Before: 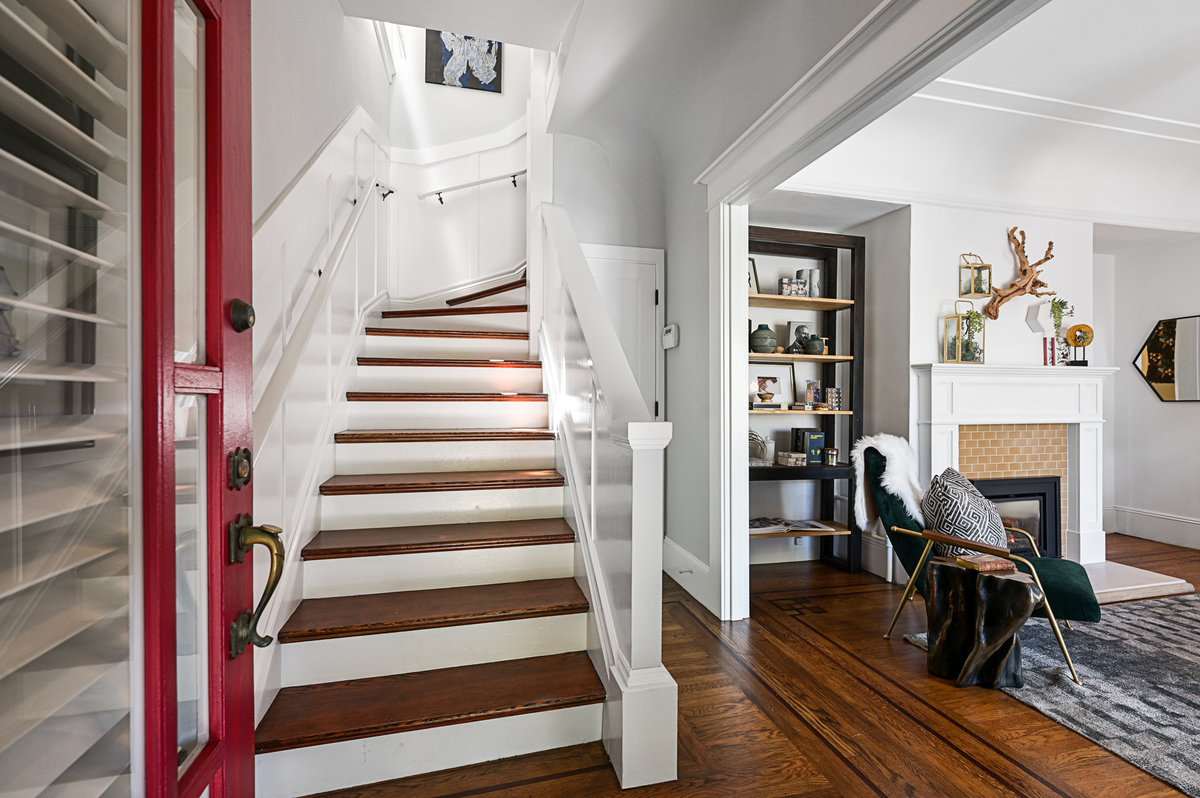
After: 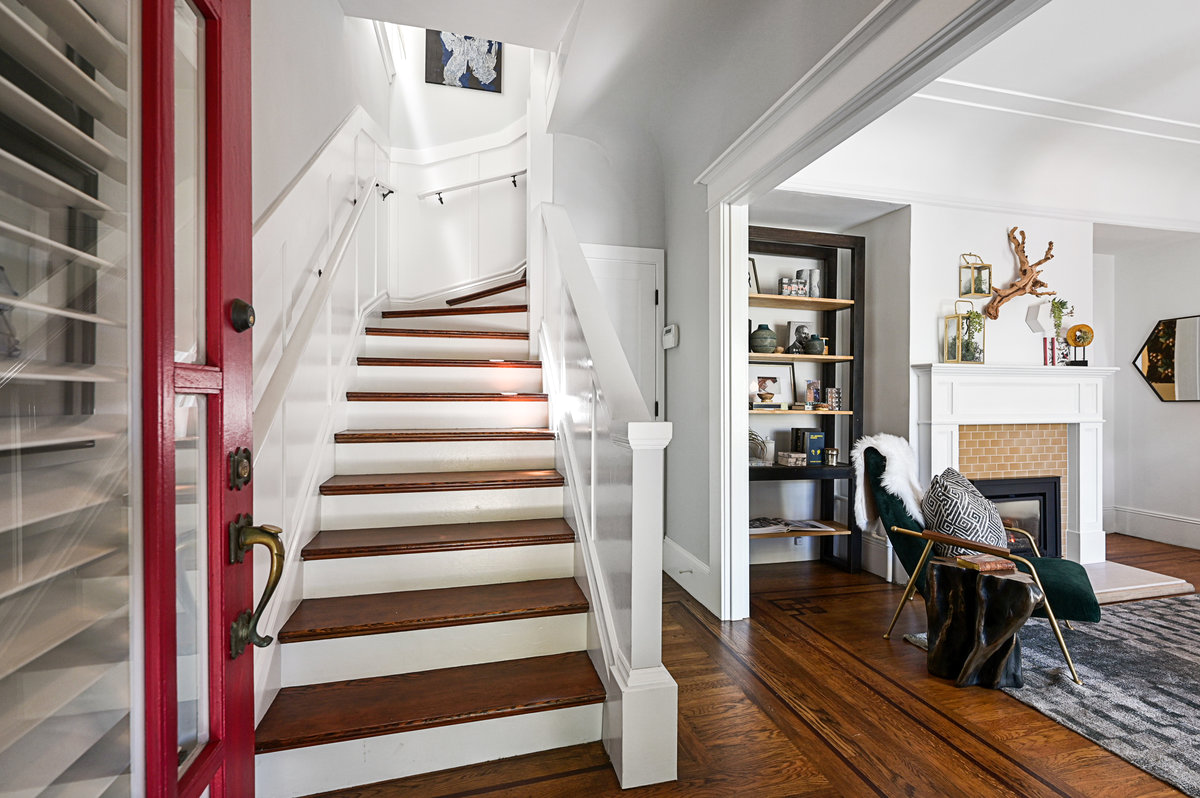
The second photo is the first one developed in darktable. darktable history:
levels: black 0.051%, white 99.94%, levels [0, 0.492, 0.984]
